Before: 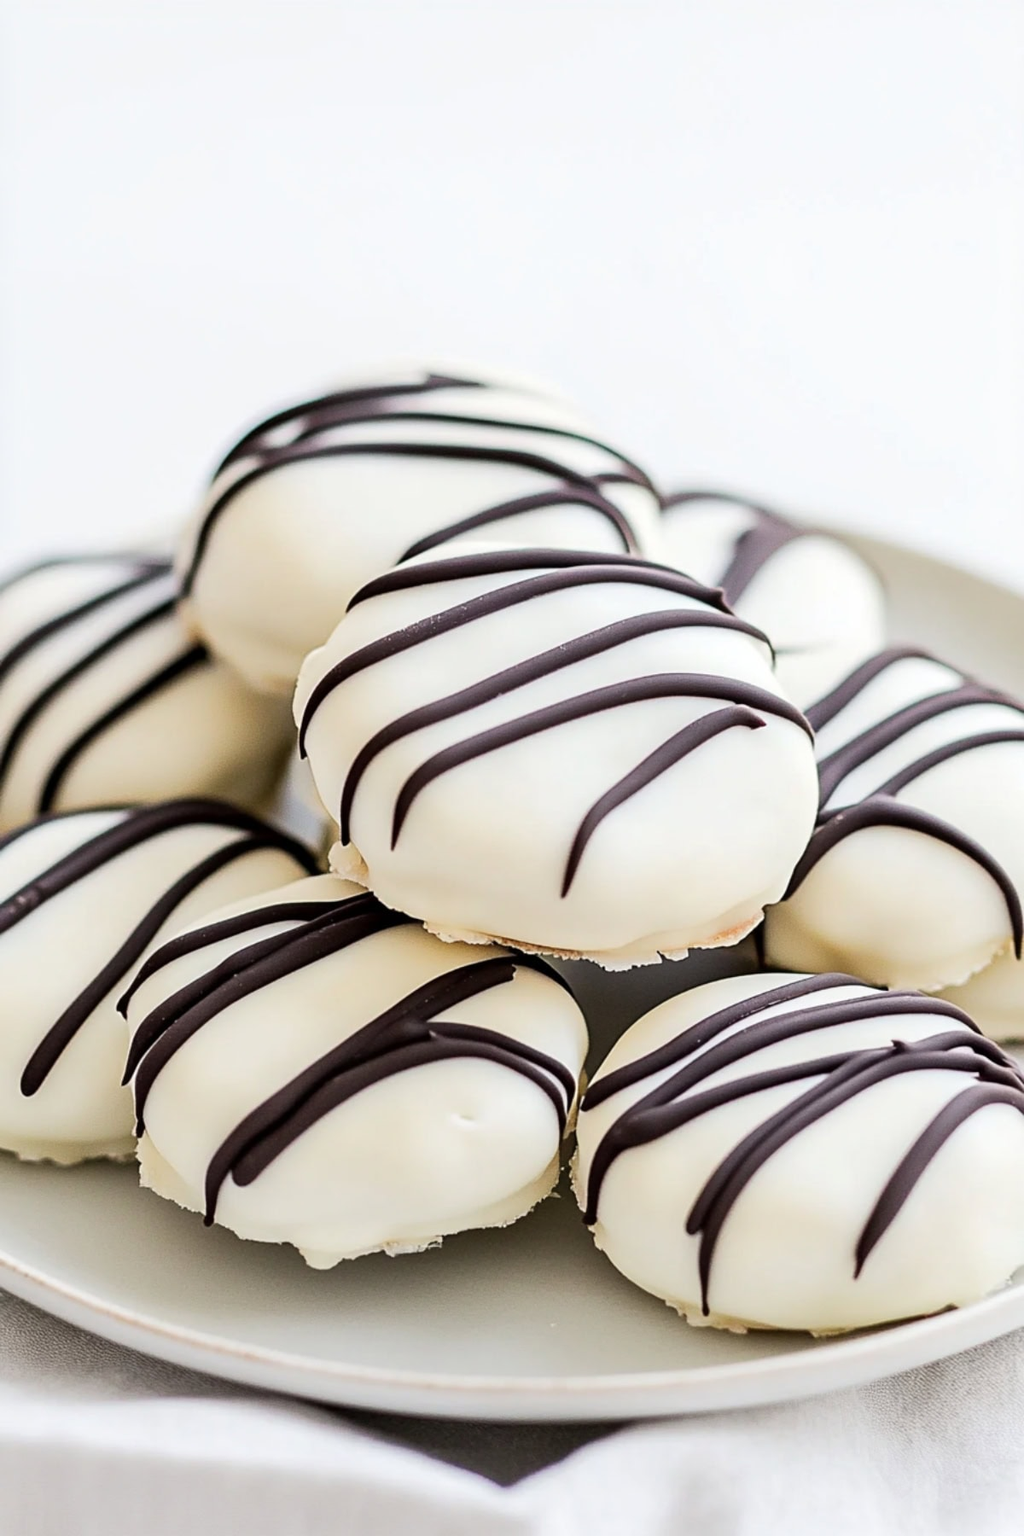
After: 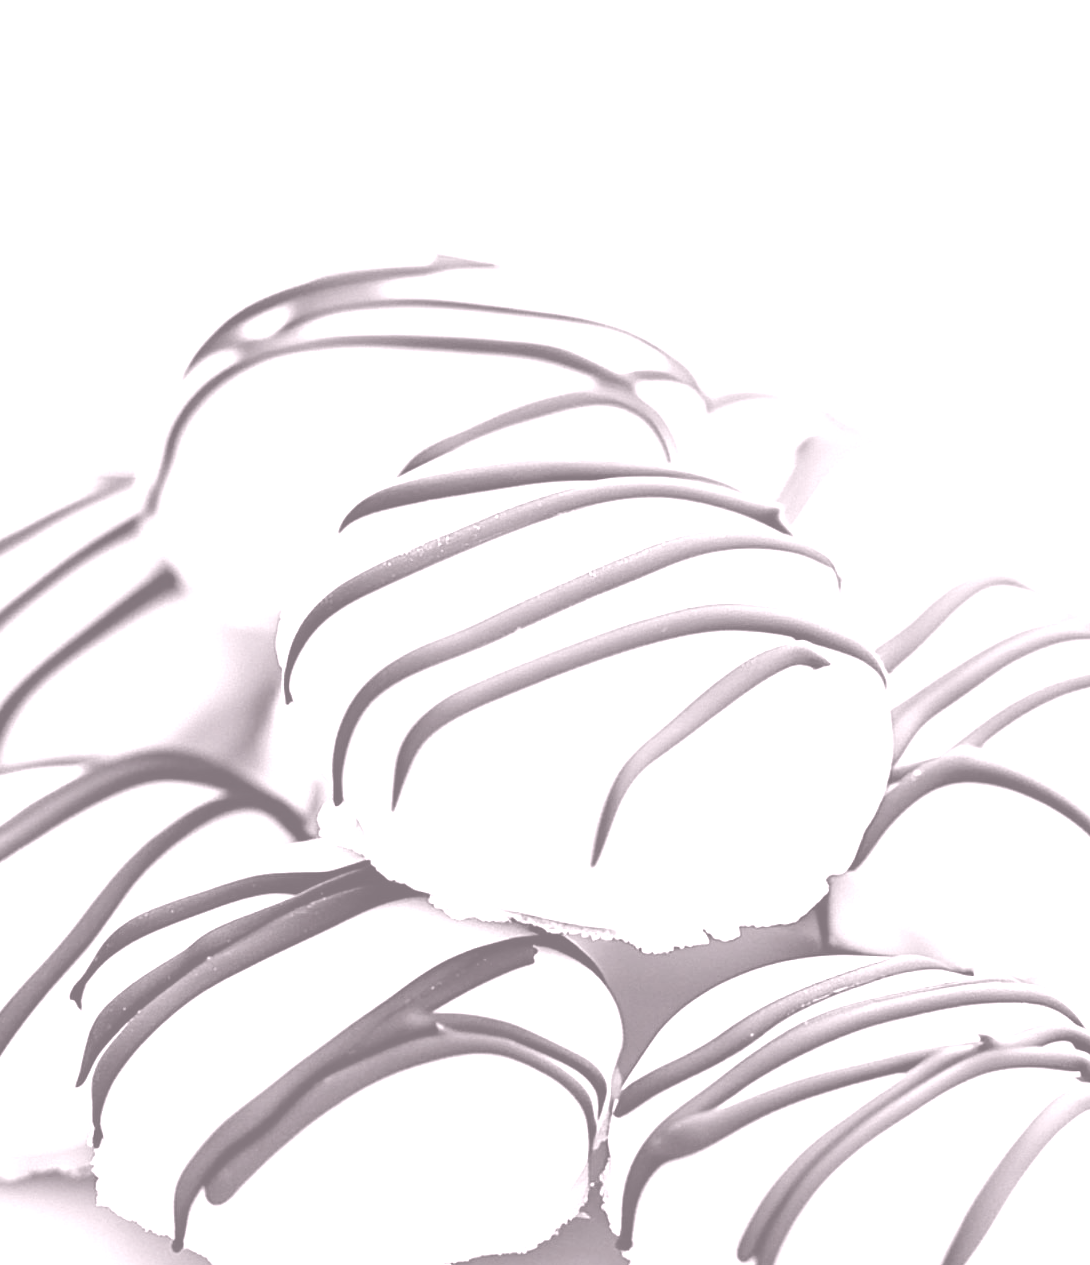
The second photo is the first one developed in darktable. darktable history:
colorize: hue 25.2°, saturation 83%, source mix 82%, lightness 79%, version 1
crop: left 5.596%, top 10.314%, right 3.534%, bottom 19.395%
